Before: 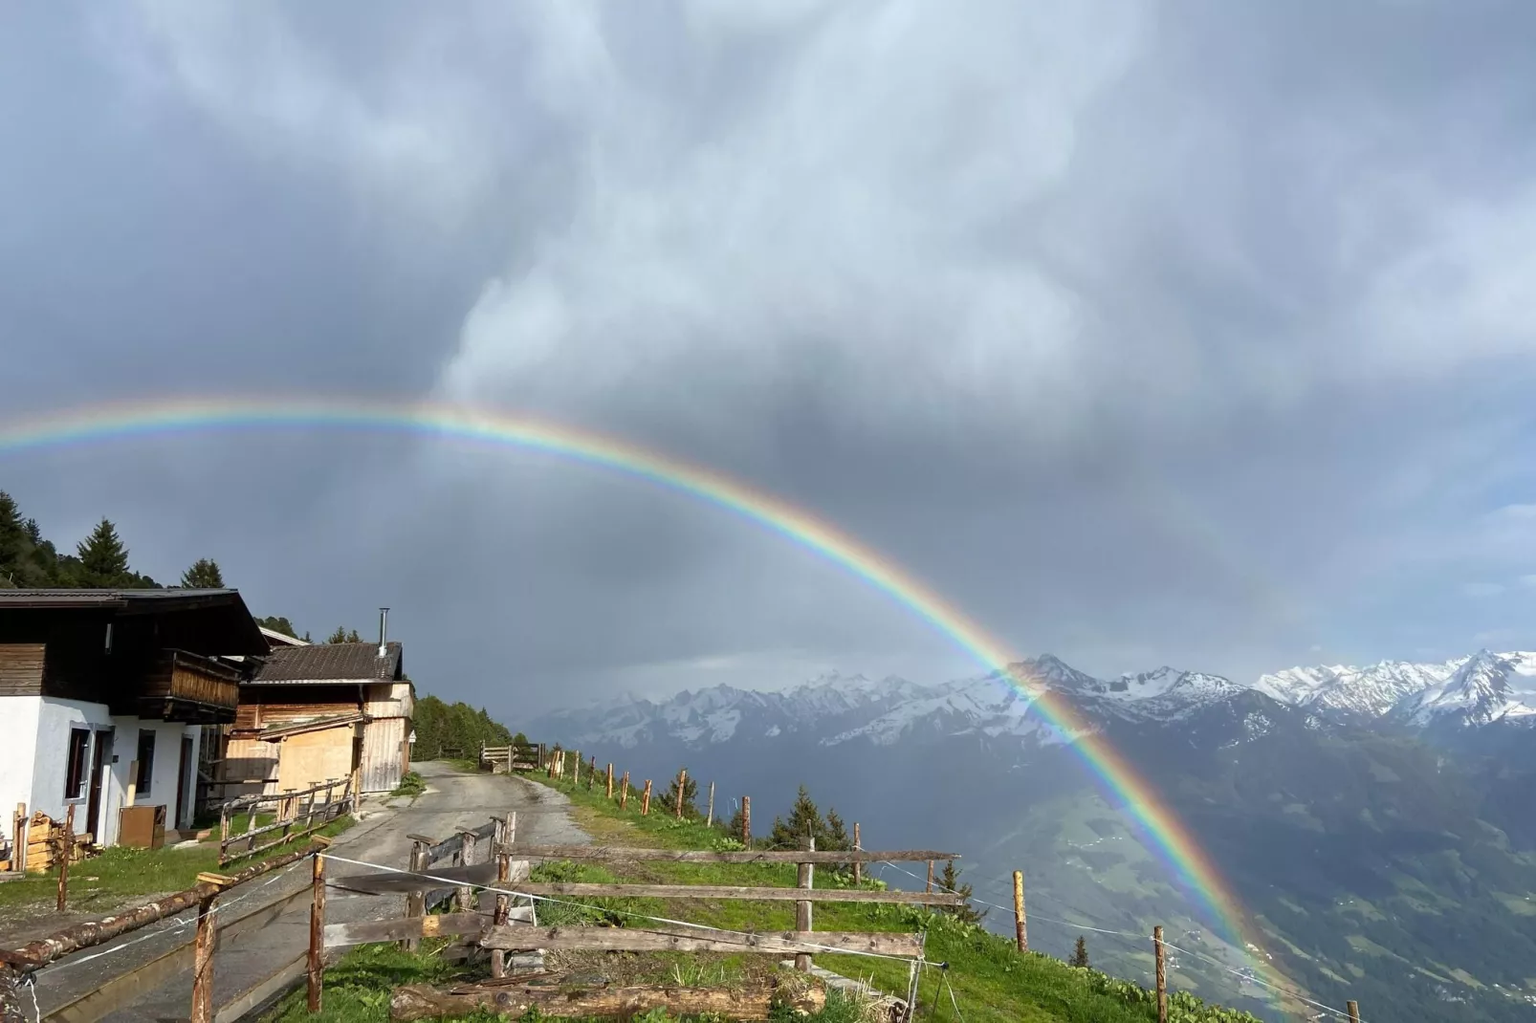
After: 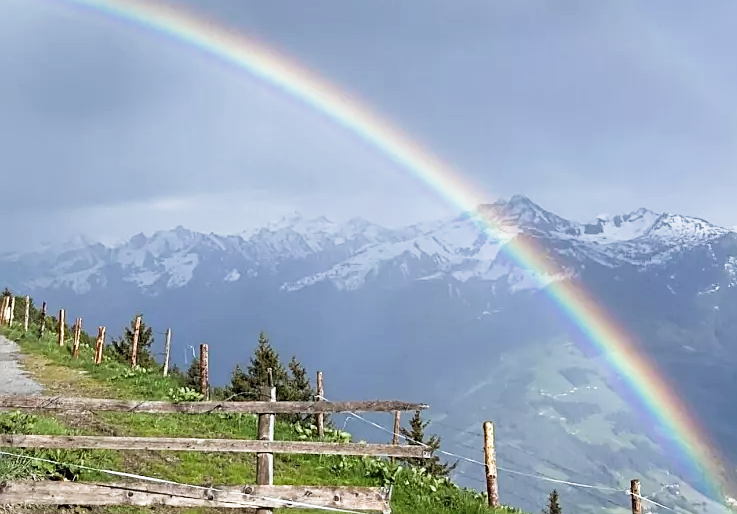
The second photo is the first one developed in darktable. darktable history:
color calibration: illuminant as shot in camera, x 0.358, y 0.373, temperature 4628.91 K
crop: left 35.889%, top 45.76%, right 18.2%, bottom 6.196%
filmic rgb: middle gray luminance 12.94%, black relative exposure -10.12 EV, white relative exposure 3.47 EV, target black luminance 0%, hardness 5.71, latitude 44.84%, contrast 1.232, highlights saturation mix 6.34%, shadows ↔ highlights balance 27.54%, add noise in highlights 0.001, color science v3 (2019), use custom middle-gray values true, contrast in highlights soft
sharpen: on, module defaults
shadows and highlights: shadows 36.86, highlights -27.85, highlights color adjustment 49.65%, soften with gaussian
